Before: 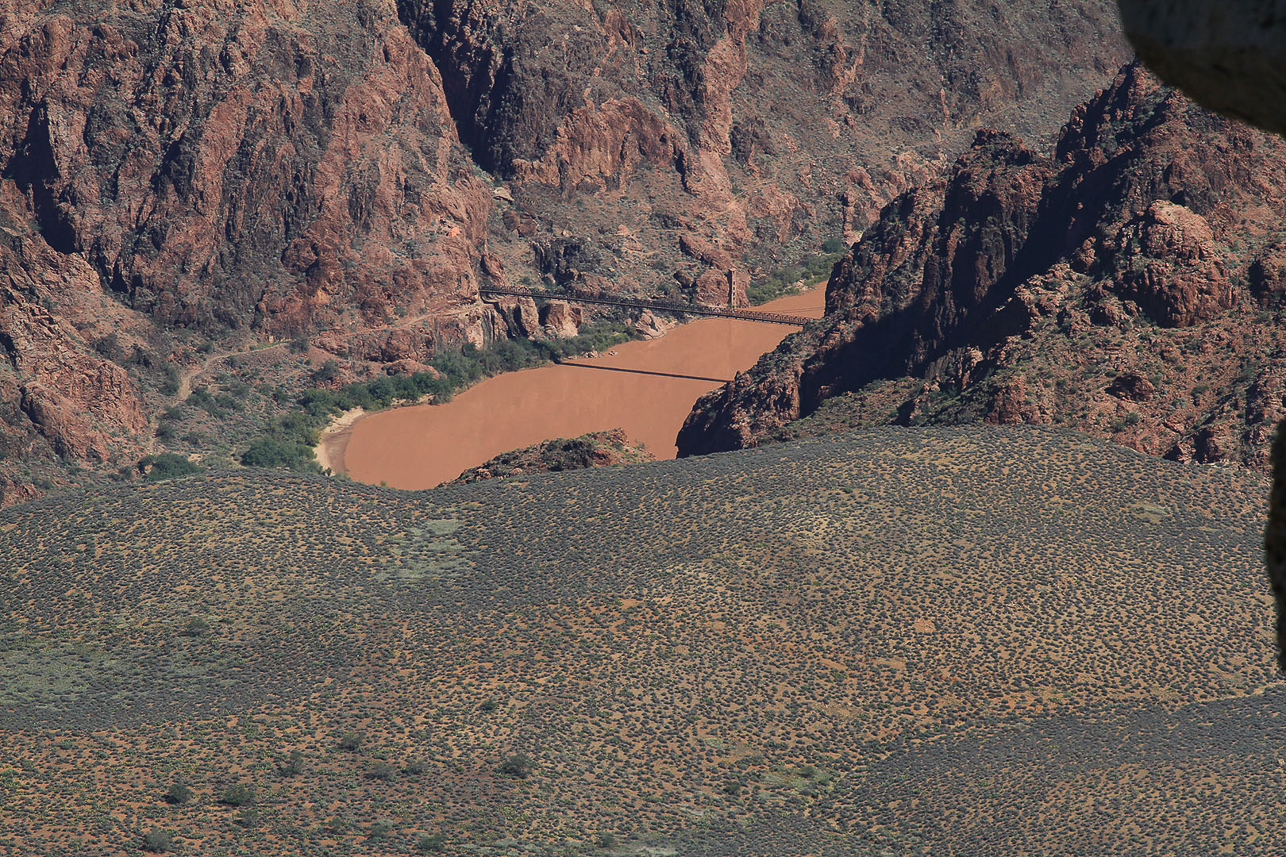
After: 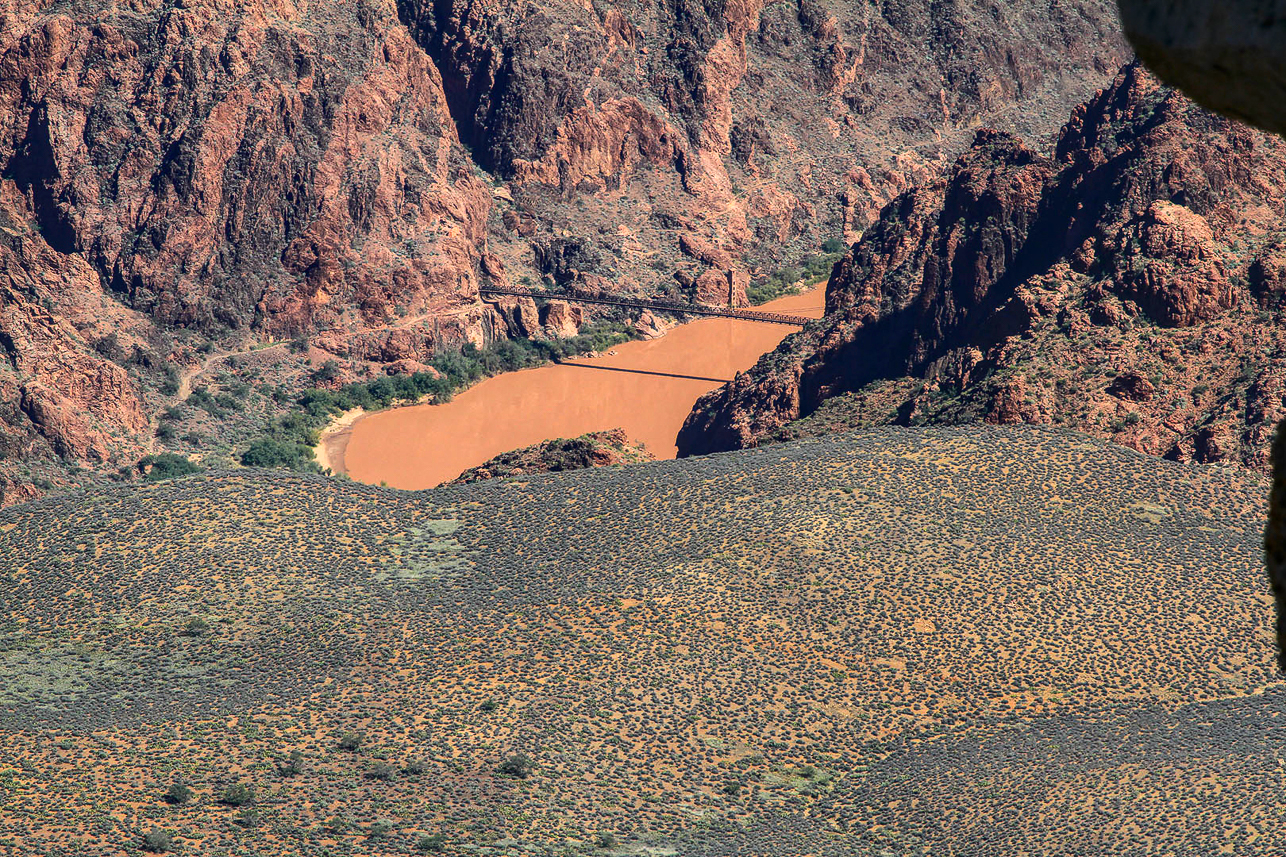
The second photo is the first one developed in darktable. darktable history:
color balance rgb: power › hue 62.59°, linear chroma grading › global chroma 49.512%, perceptual saturation grading › global saturation -2.886%, perceptual saturation grading › shadows -1.93%
exposure: exposure 0.201 EV, compensate highlight preservation false
local contrast: highlights 35%, detail 135%
tone curve: curves: ch0 [(0, 0) (0.003, 0.031) (0.011, 0.033) (0.025, 0.036) (0.044, 0.045) (0.069, 0.06) (0.1, 0.079) (0.136, 0.109) (0.177, 0.15) (0.224, 0.192) (0.277, 0.262) (0.335, 0.347) (0.399, 0.433) (0.468, 0.528) (0.543, 0.624) (0.623, 0.705) (0.709, 0.788) (0.801, 0.865) (0.898, 0.933) (1, 1)], color space Lab, independent channels, preserve colors none
